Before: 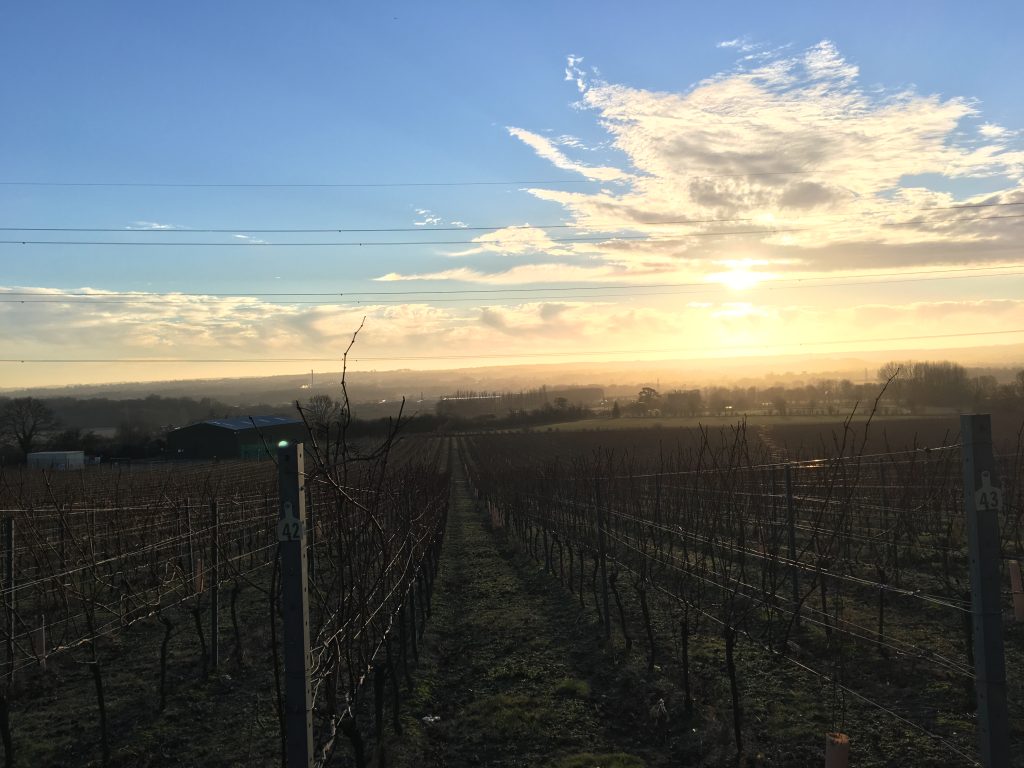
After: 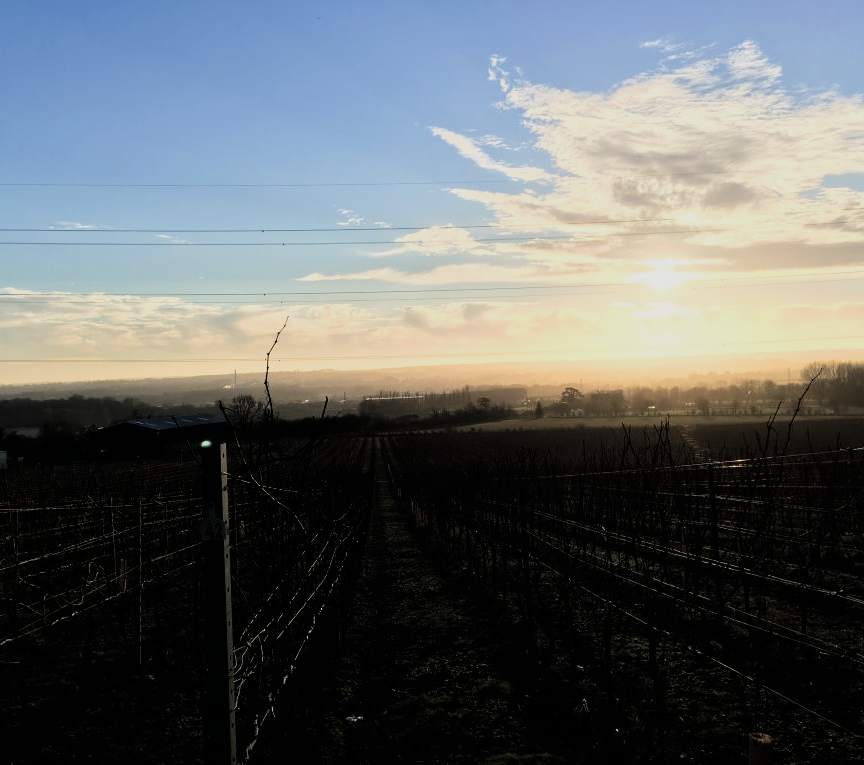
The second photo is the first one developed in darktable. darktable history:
crop: left 7.598%, right 7.873%
filmic rgb: black relative exposure -5 EV, hardness 2.88, contrast 1.3, highlights saturation mix -30%
